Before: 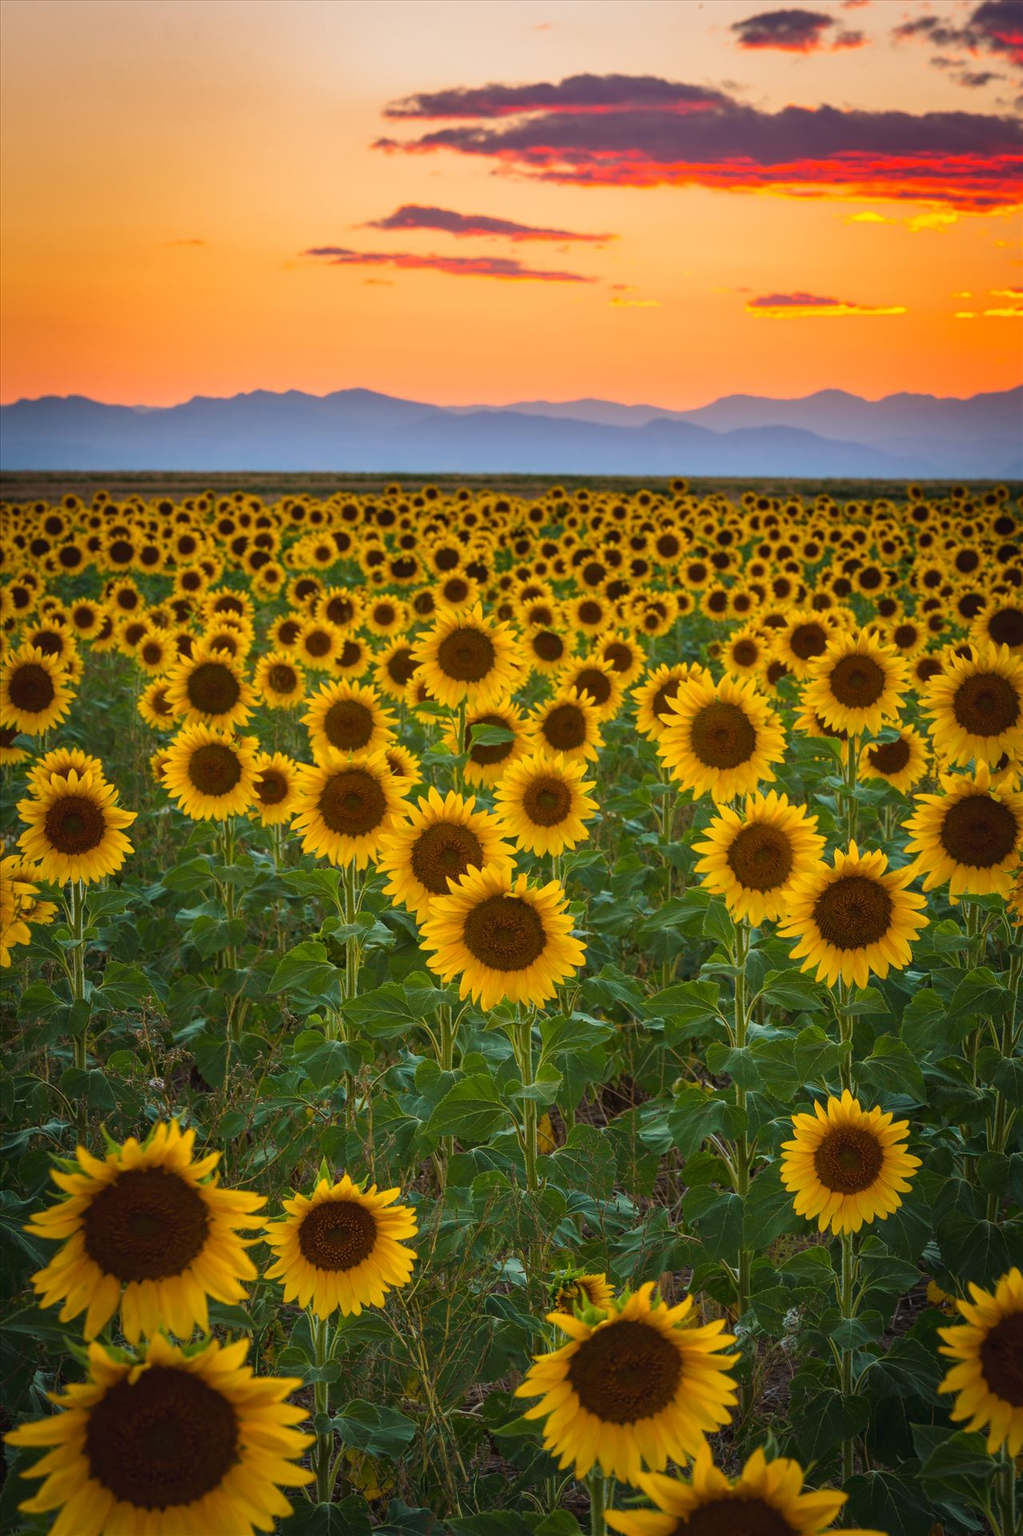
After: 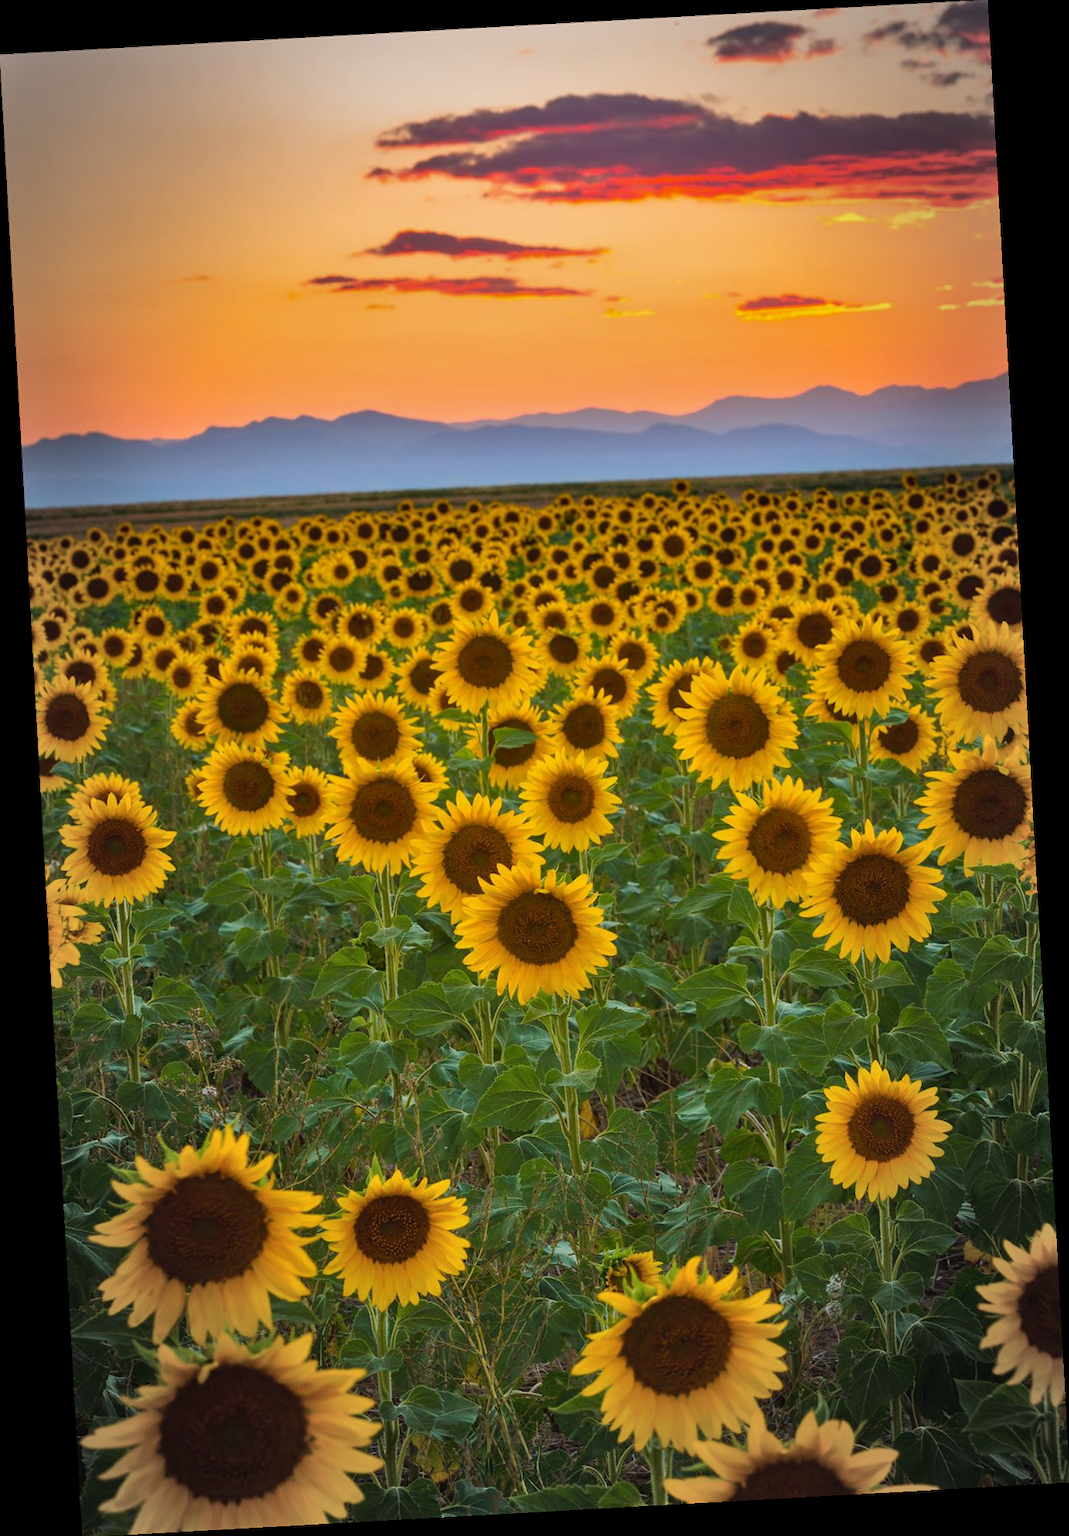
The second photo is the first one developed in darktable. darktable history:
rotate and perspective: rotation -3.18°, automatic cropping off
shadows and highlights: low approximation 0.01, soften with gaussian
vignetting: automatic ratio true
